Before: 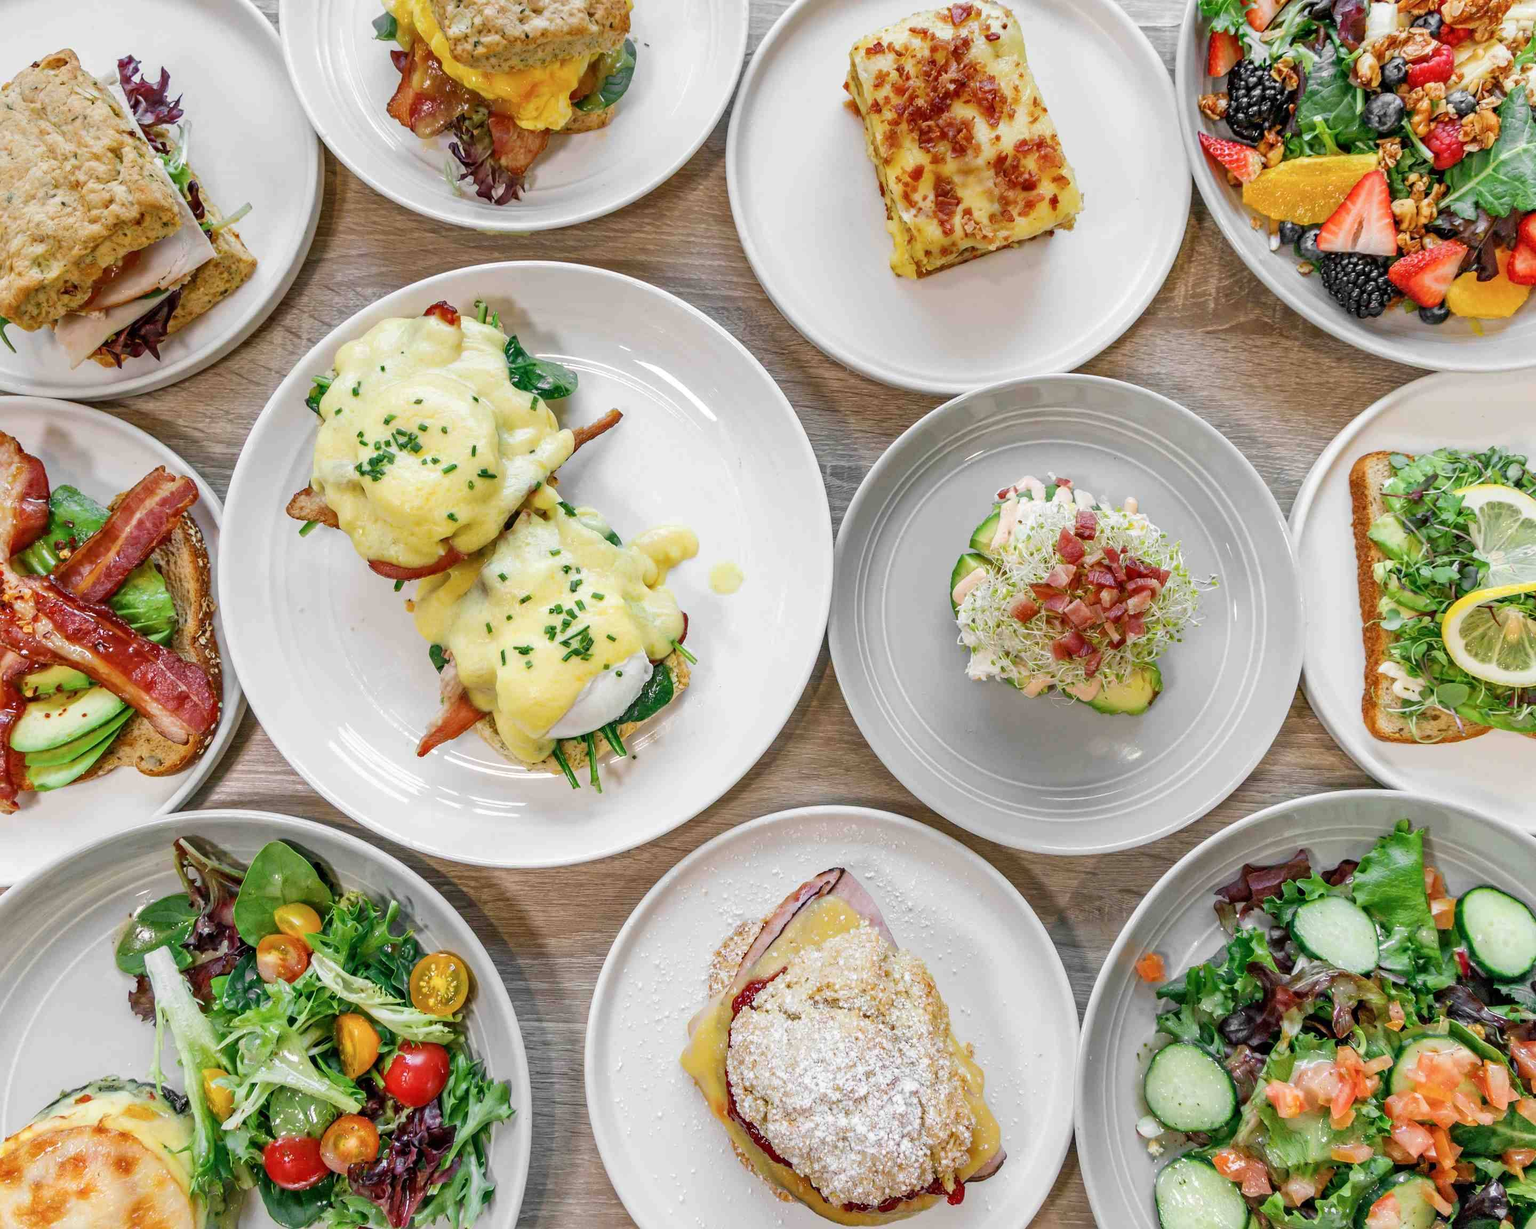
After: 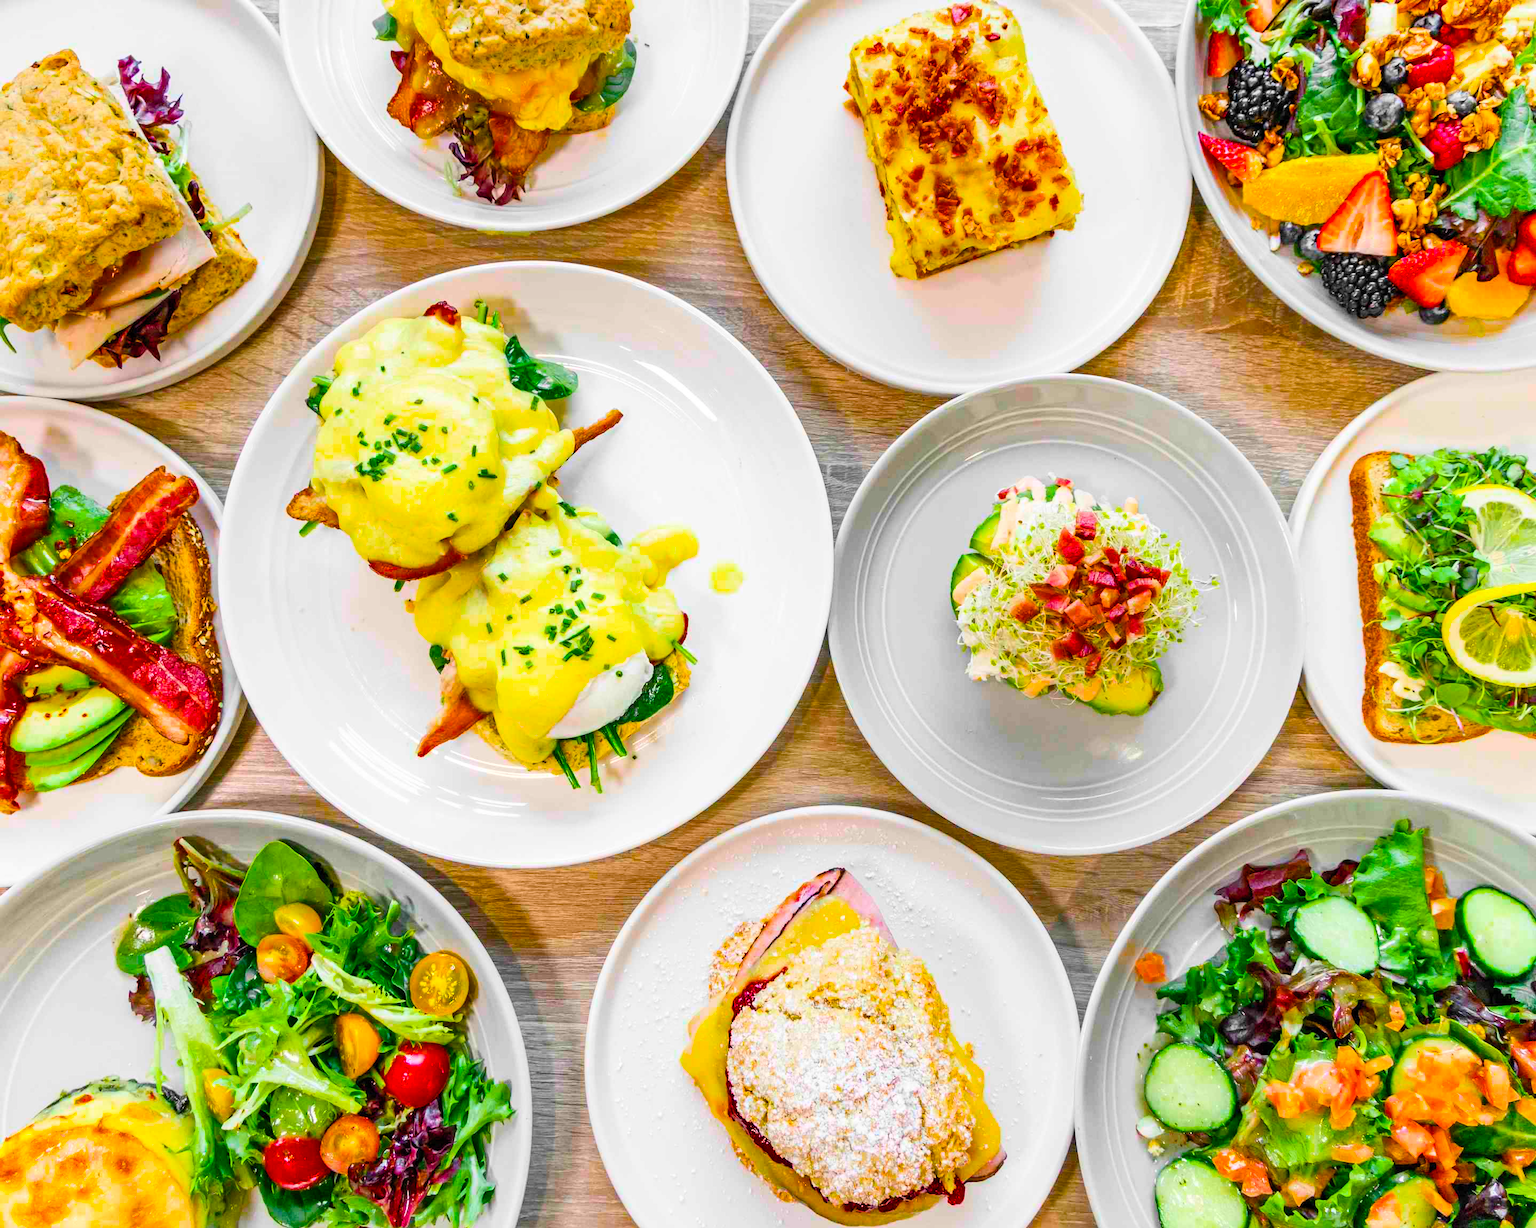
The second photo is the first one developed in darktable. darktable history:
color balance rgb: perceptual saturation grading › global saturation 100%
contrast brightness saturation: contrast 0.2, brightness 0.16, saturation 0.22
